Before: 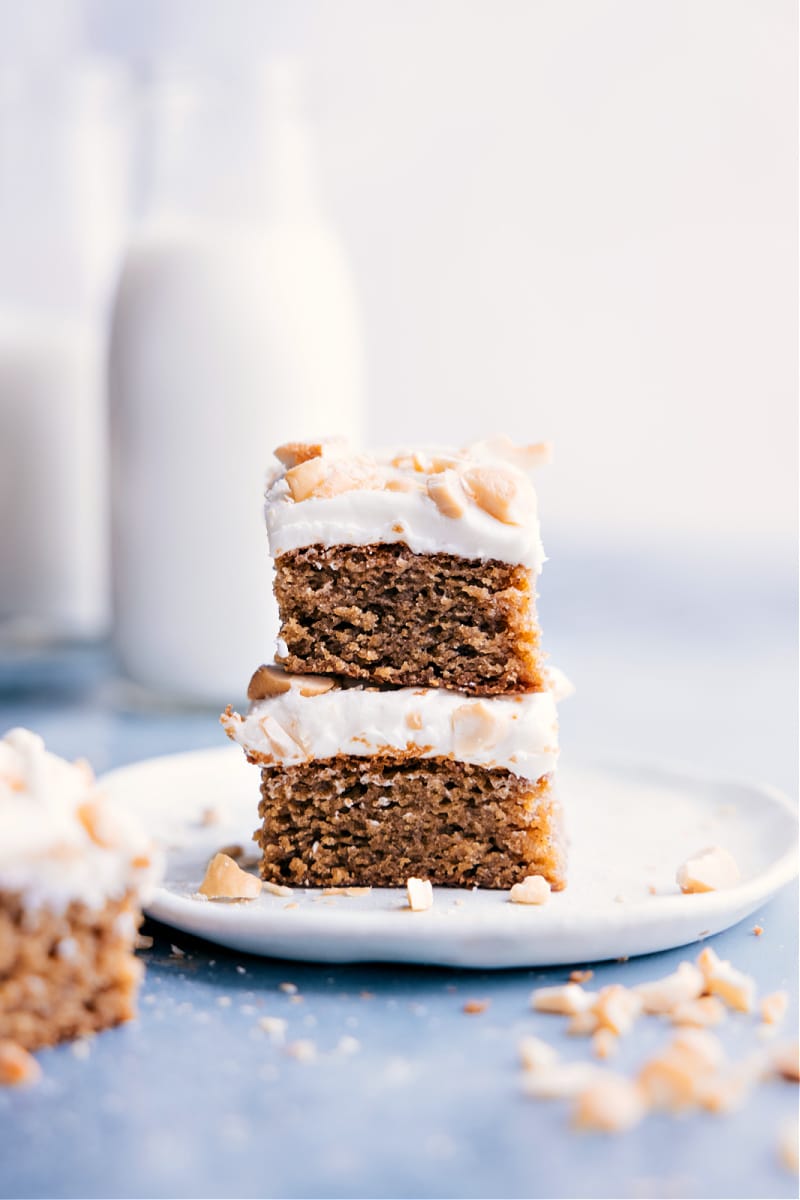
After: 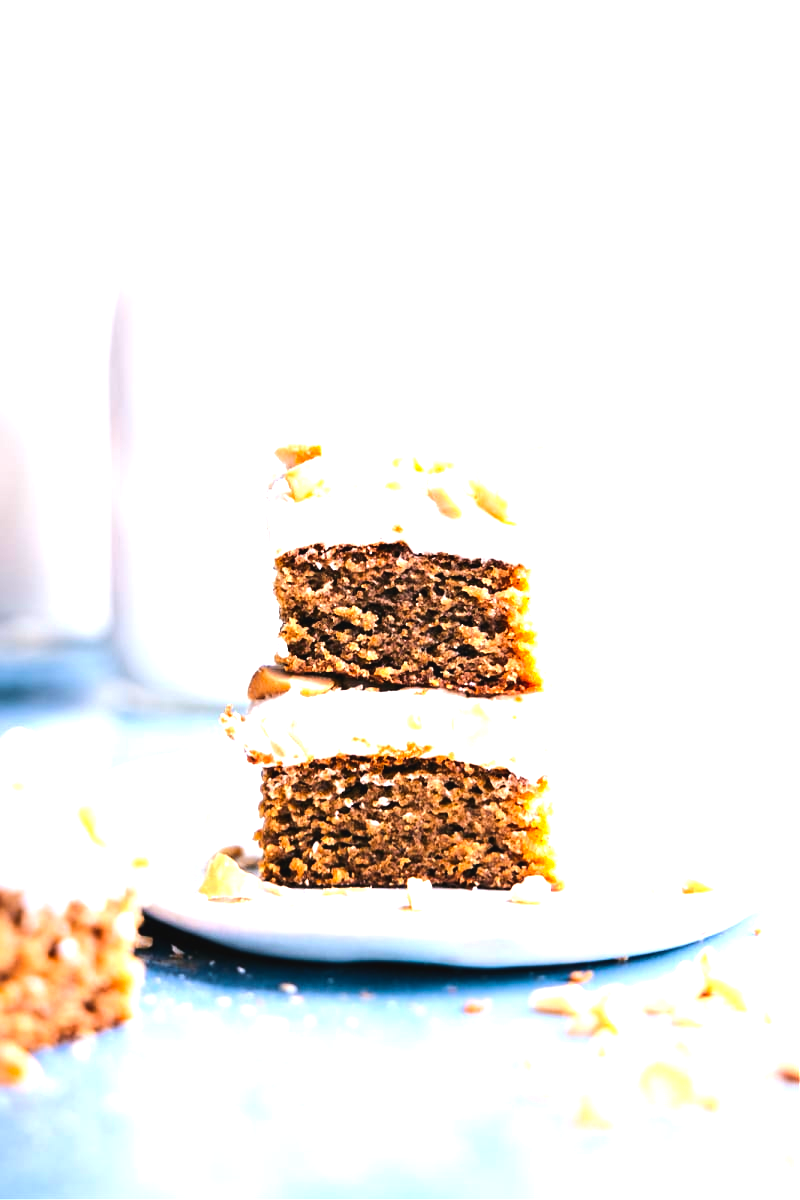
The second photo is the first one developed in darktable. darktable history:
tone equalizer: on, module defaults
exposure: black level correction -0.005, exposure 0.617 EV
color balance rgb: linear chroma grading › mid-tones 7.601%, perceptual saturation grading › global saturation -0.155%, perceptual brilliance grading › highlights 17.532%, perceptual brilliance grading › mid-tones 32.361%, perceptual brilliance grading › shadows -31.538%, global vibrance 20%
contrast brightness saturation: contrast 0.084, saturation 0.203
